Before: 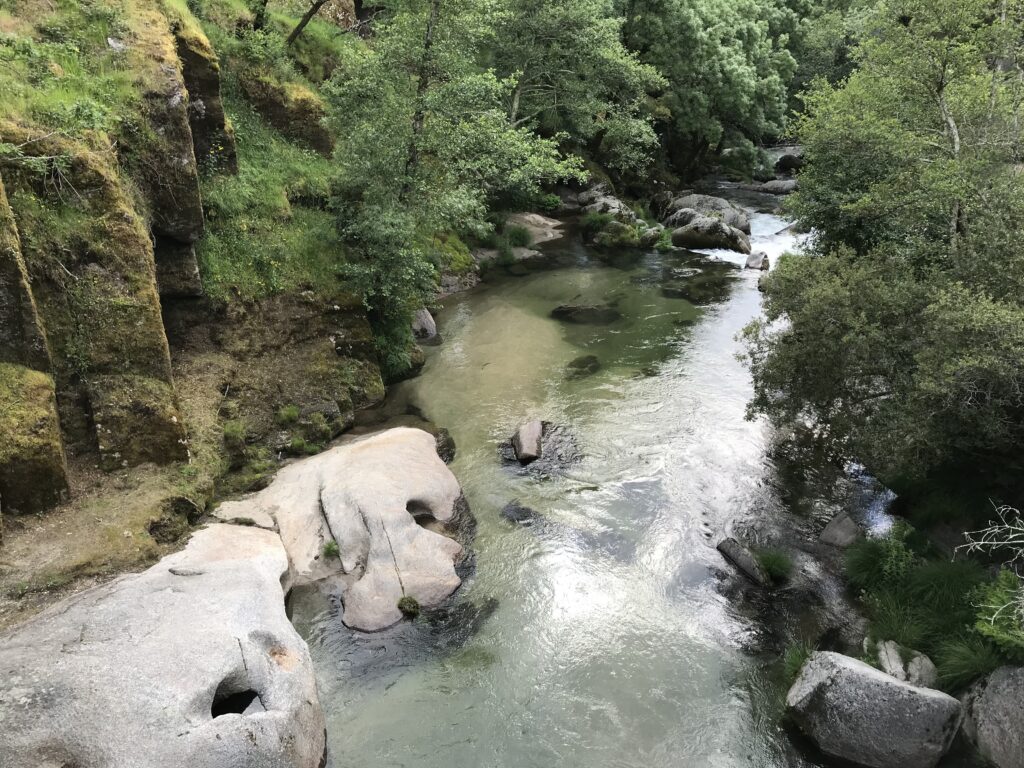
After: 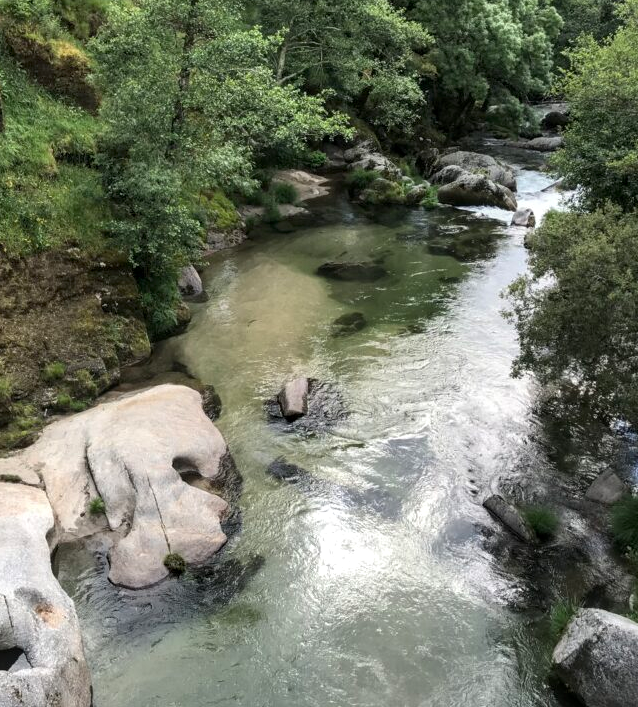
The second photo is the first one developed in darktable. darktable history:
crop and rotate: left 22.918%, top 5.629%, right 14.711%, bottom 2.247%
local contrast: on, module defaults
base curve: curves: ch0 [(0, 0) (0.303, 0.277) (1, 1)]
